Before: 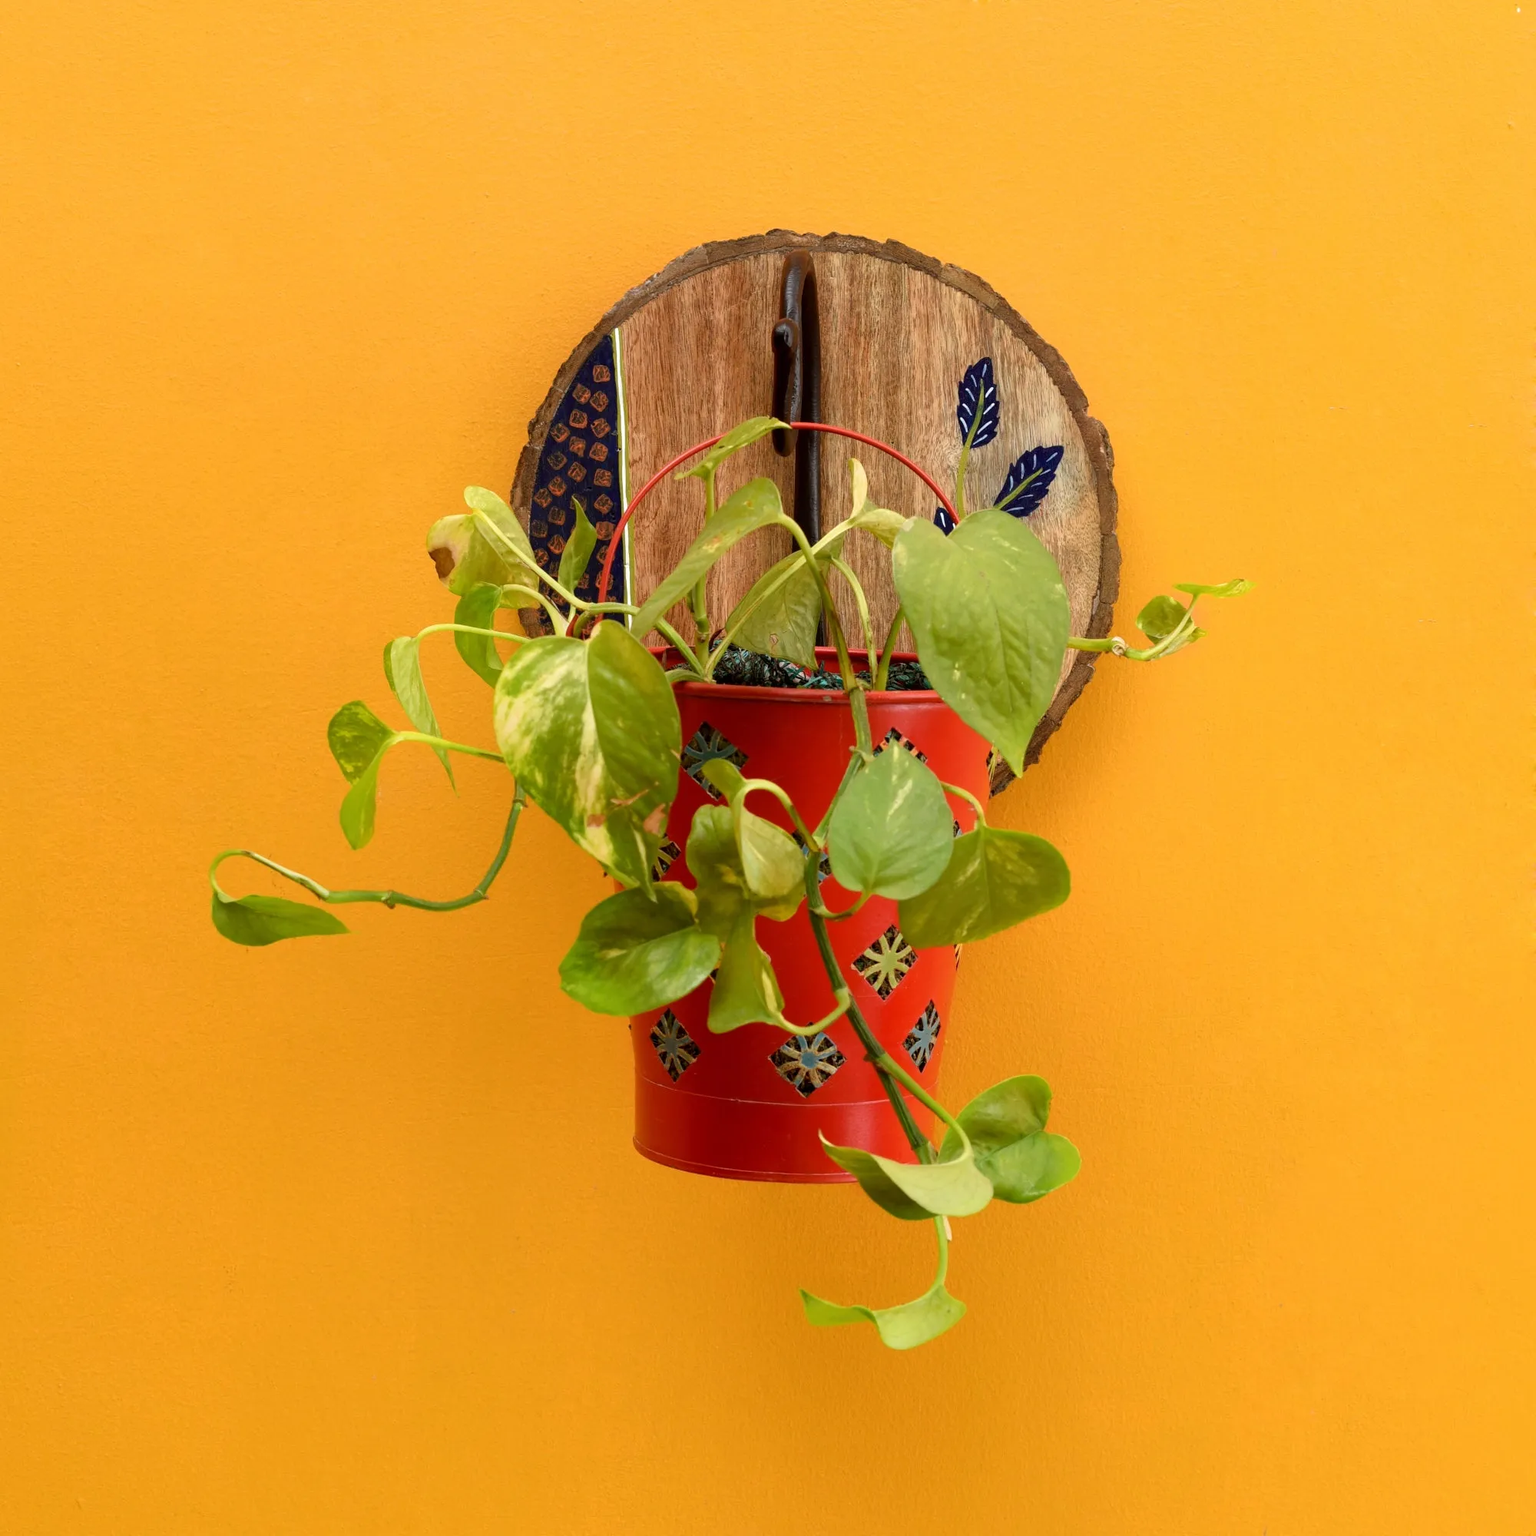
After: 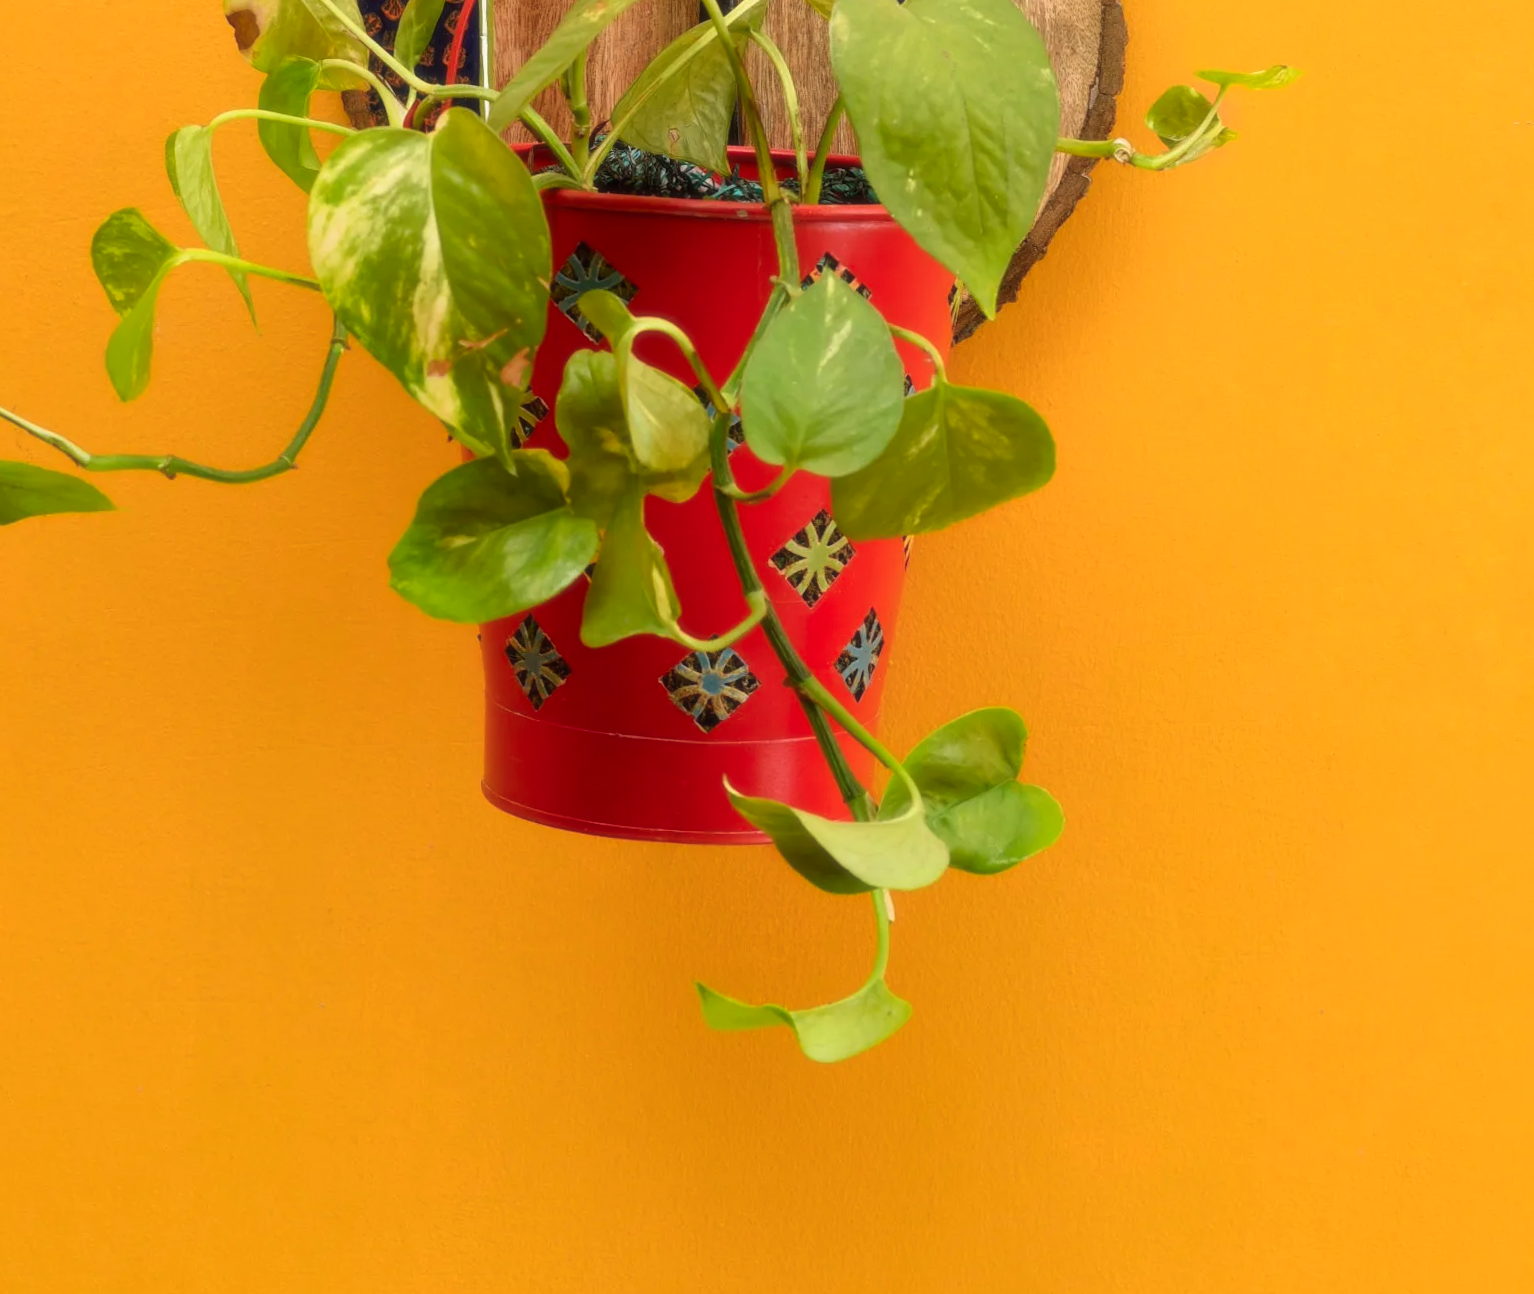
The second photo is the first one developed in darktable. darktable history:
rotate and perspective: rotation 0.8°, automatic cropping off
soften: size 10%, saturation 50%, brightness 0.2 EV, mix 10%
contrast brightness saturation: contrast 0.04, saturation 0.16
crop and rotate: left 17.299%, top 35.115%, right 7.015%, bottom 1.024%
